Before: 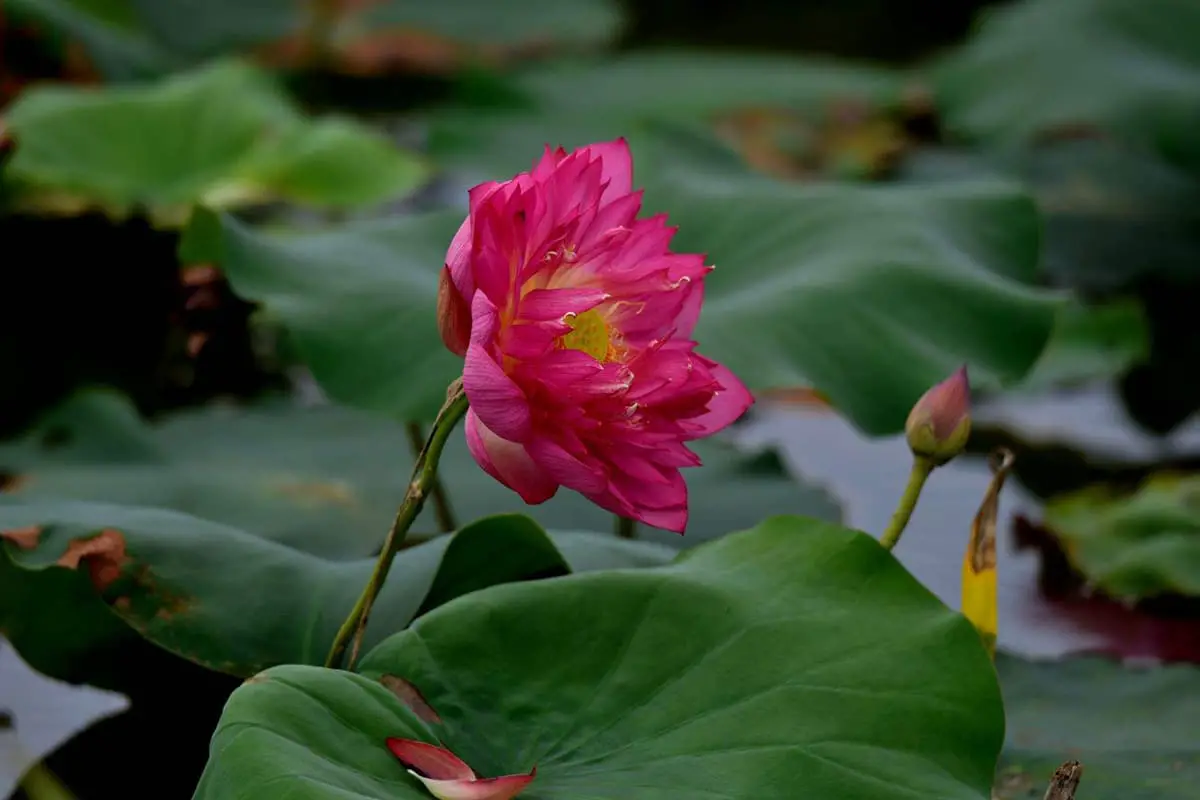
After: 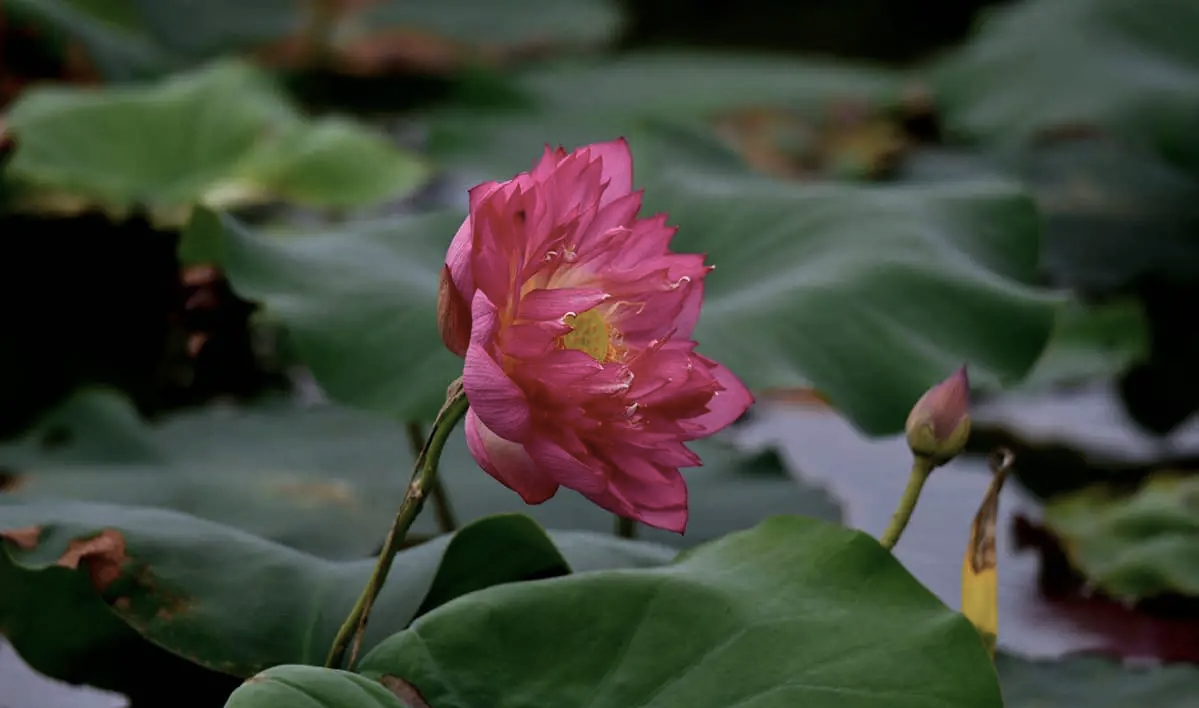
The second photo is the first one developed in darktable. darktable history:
contrast brightness saturation: contrast 0.1, saturation -0.3
white balance: red 1.05, blue 1.072
crop and rotate: top 0%, bottom 11.49%
